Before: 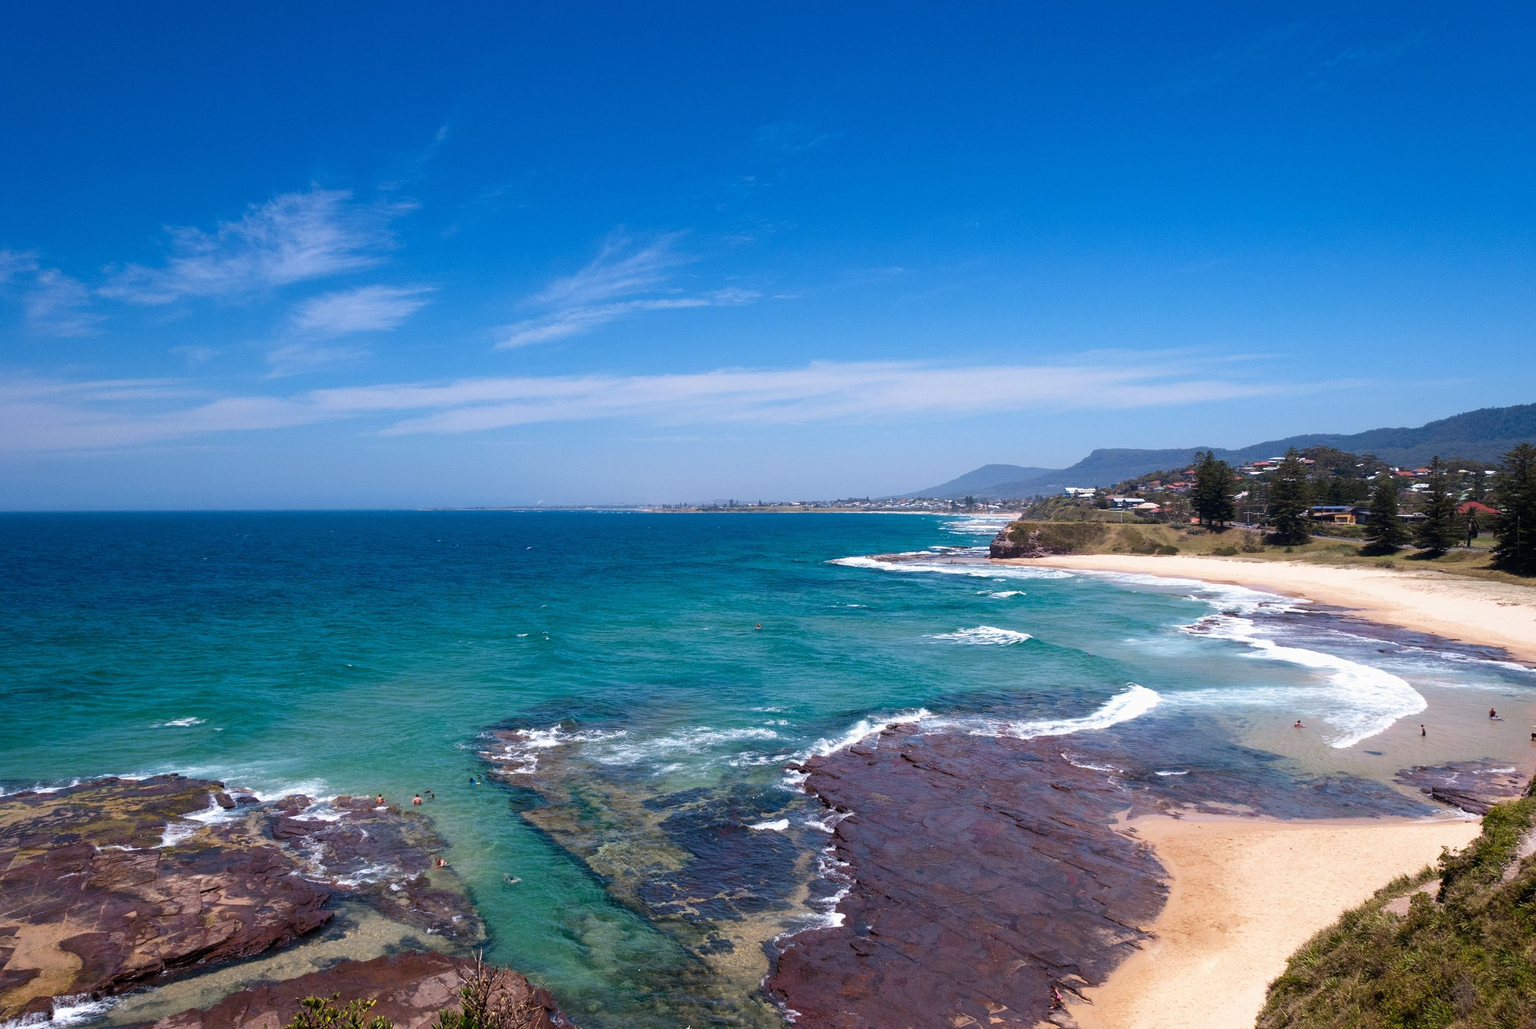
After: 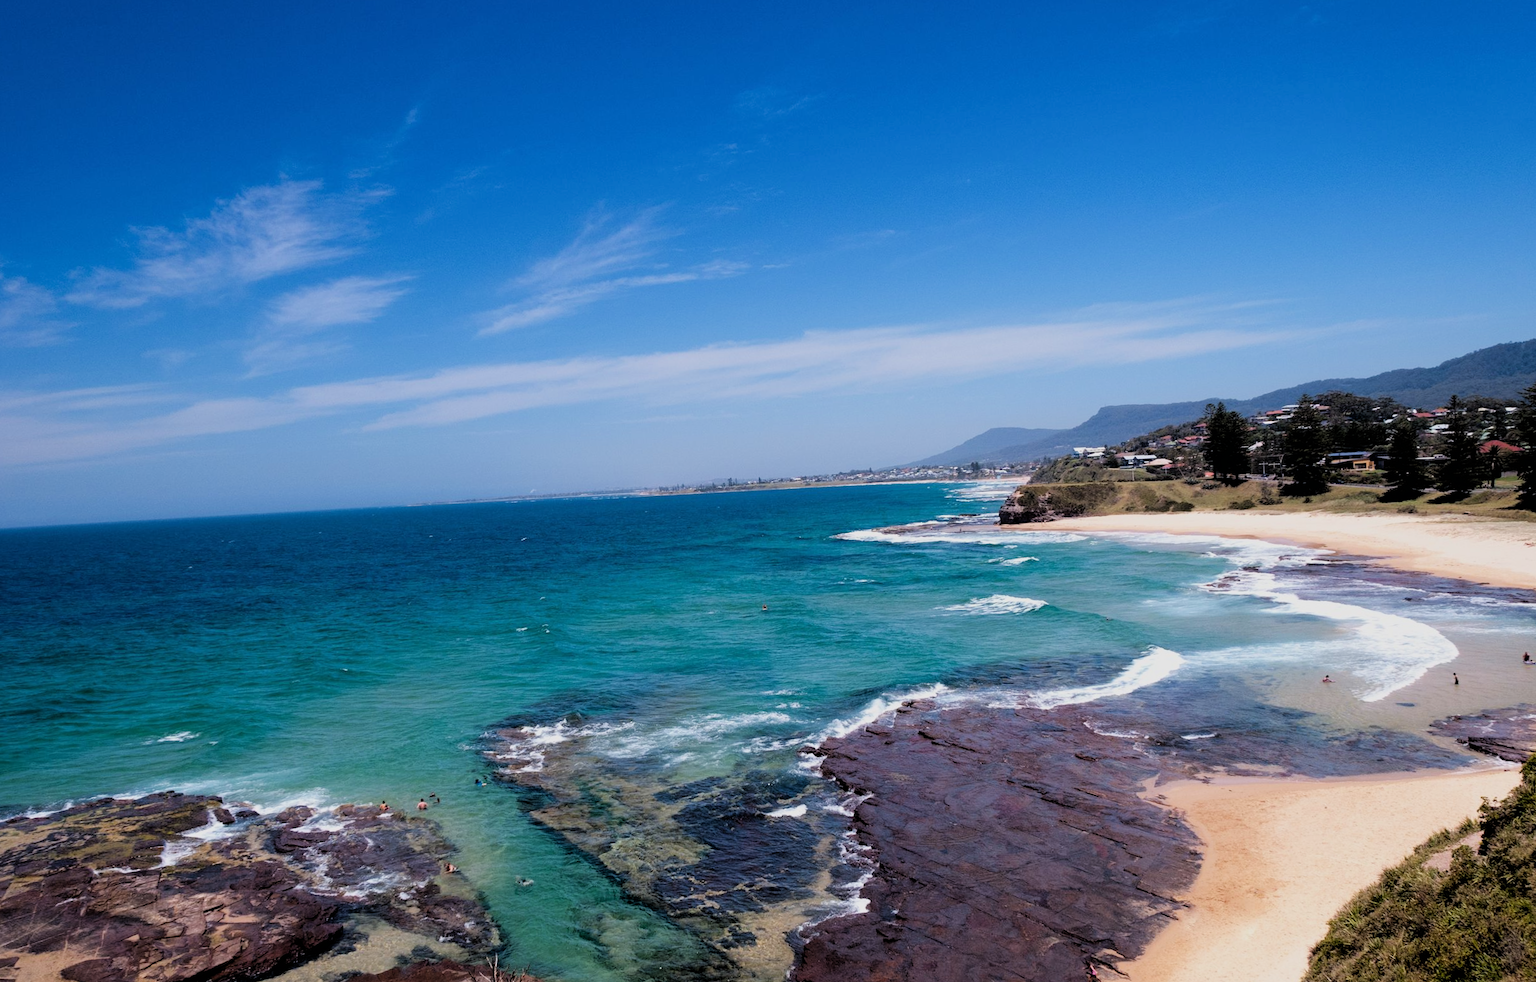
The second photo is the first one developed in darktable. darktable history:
rotate and perspective: rotation -3°, crop left 0.031, crop right 0.968, crop top 0.07, crop bottom 0.93
filmic rgb: black relative exposure -3.86 EV, white relative exposure 3.48 EV, hardness 2.63, contrast 1.103
